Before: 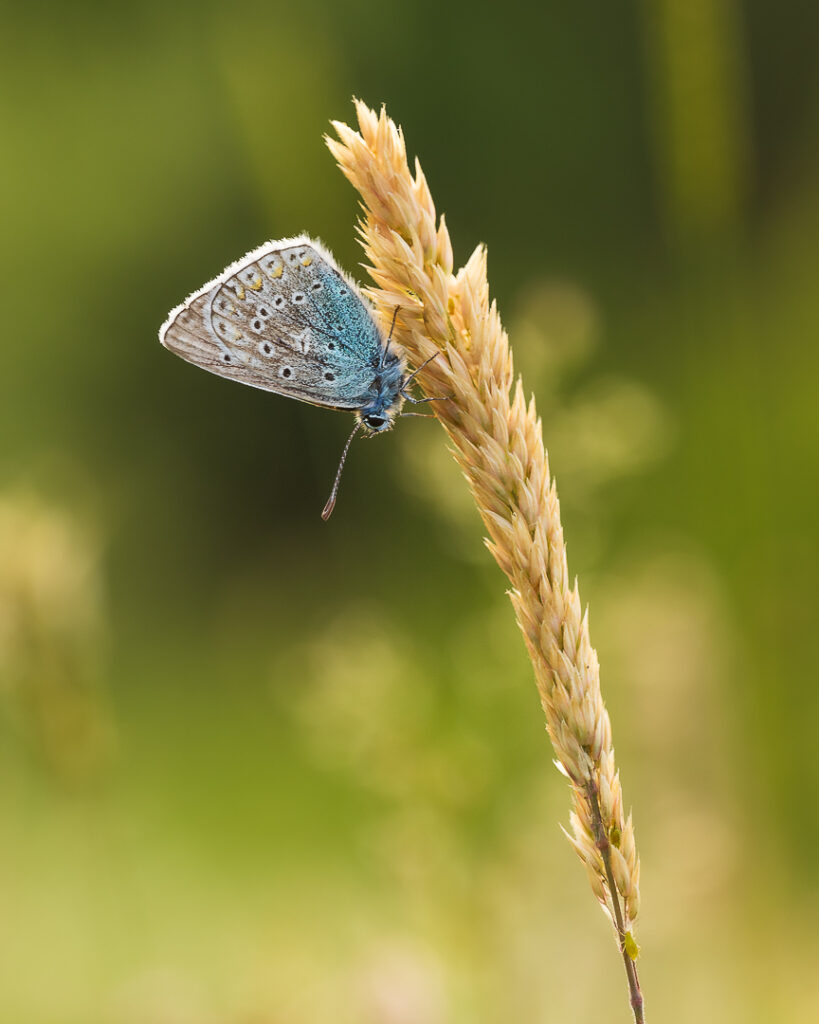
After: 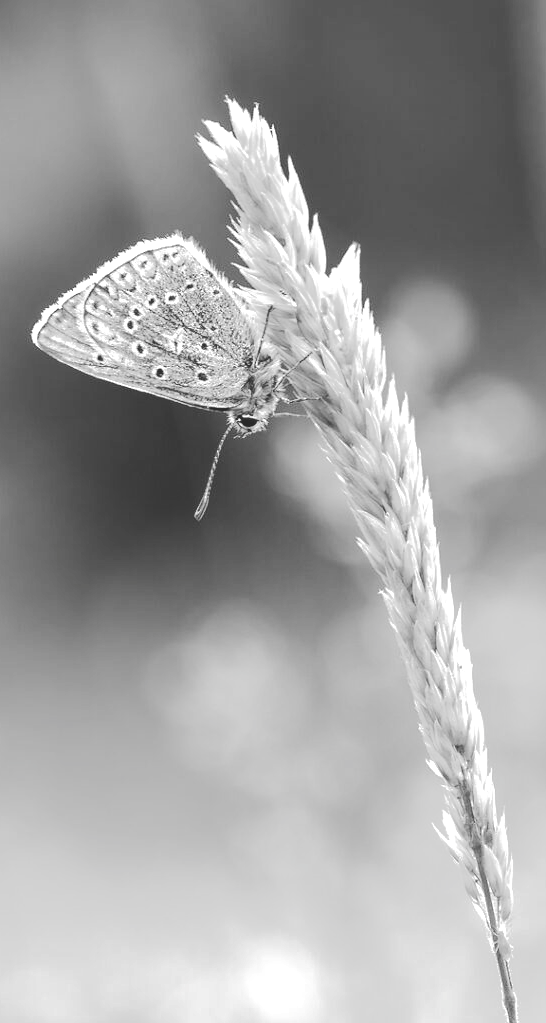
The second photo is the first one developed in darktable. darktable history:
tone curve: curves: ch0 [(0, 0) (0.003, 0.145) (0.011, 0.148) (0.025, 0.15) (0.044, 0.159) (0.069, 0.16) (0.1, 0.164) (0.136, 0.182) (0.177, 0.213) (0.224, 0.247) (0.277, 0.298) (0.335, 0.37) (0.399, 0.456) (0.468, 0.552) (0.543, 0.641) (0.623, 0.713) (0.709, 0.768) (0.801, 0.825) (0.898, 0.868) (1, 1)], preserve colors none
color zones: curves: ch1 [(0, 0.525) (0.143, 0.556) (0.286, 0.52) (0.429, 0.5) (0.571, 0.5) (0.714, 0.5) (0.857, 0.503) (1, 0.525)]
exposure: black level correction 0, exposure 0.889 EV, compensate highlight preservation false
color calibration: output gray [0.267, 0.423, 0.261, 0], illuminant custom, x 0.371, y 0.381, temperature 4283.48 K
crop and rotate: left 15.516%, right 17.697%
